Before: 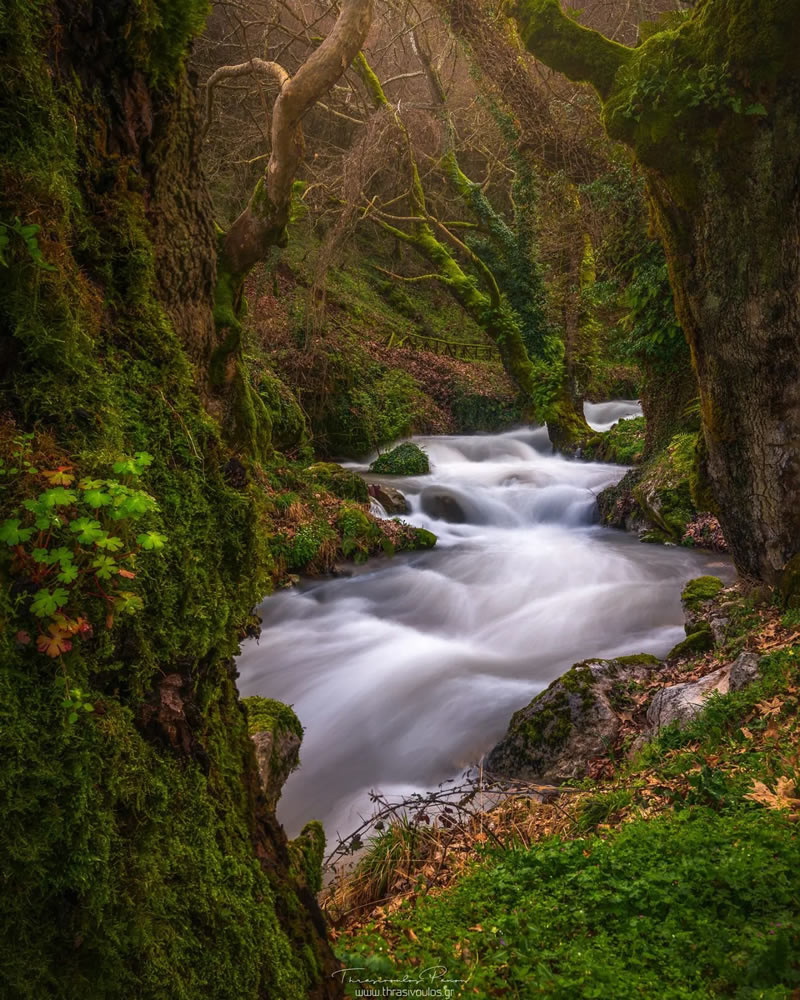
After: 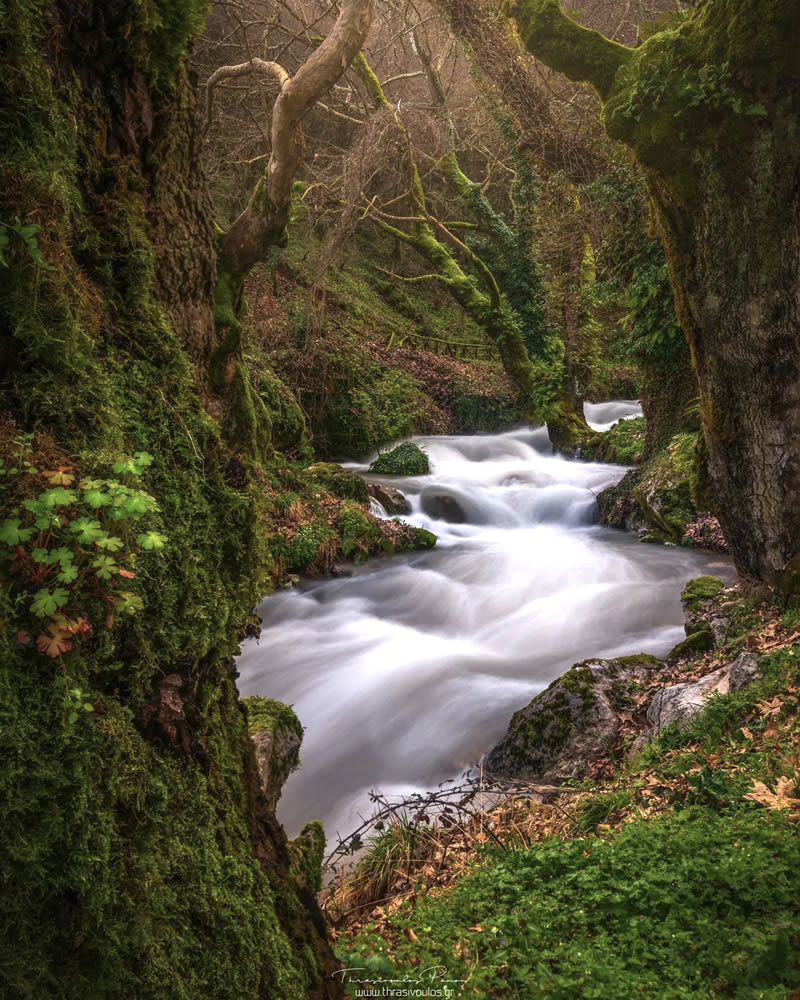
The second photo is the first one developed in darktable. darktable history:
exposure: black level correction 0, exposure 0.498 EV, compensate highlight preservation false
contrast brightness saturation: contrast 0.062, brightness -0.012, saturation -0.249
